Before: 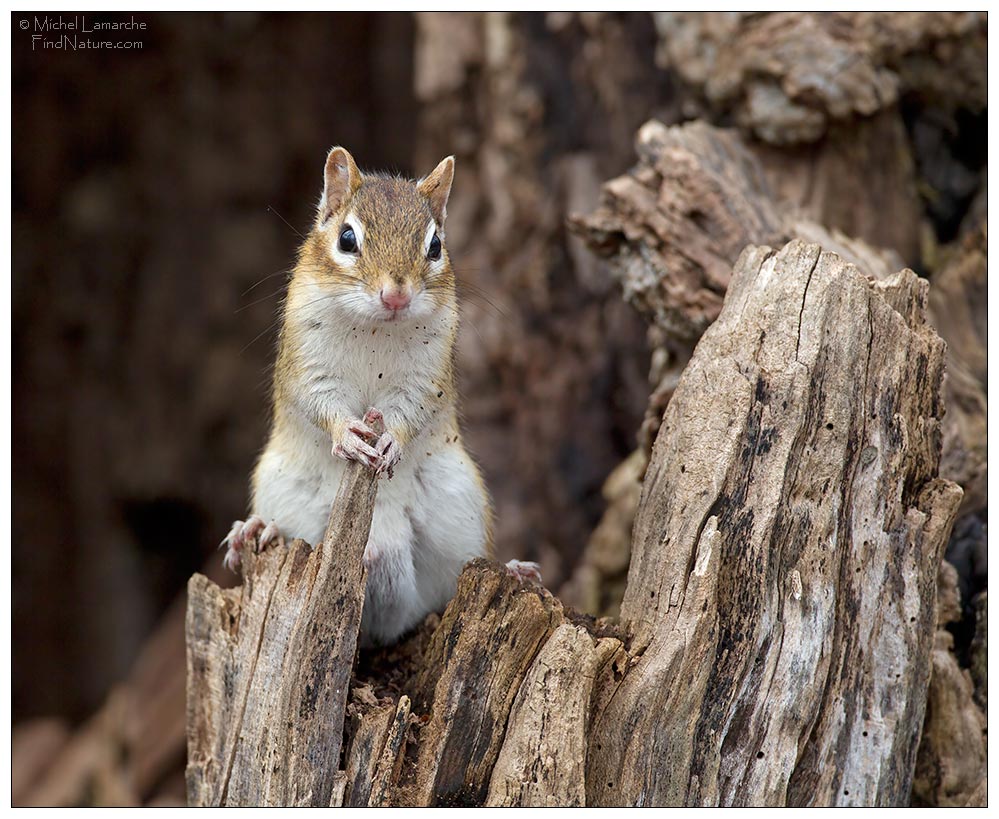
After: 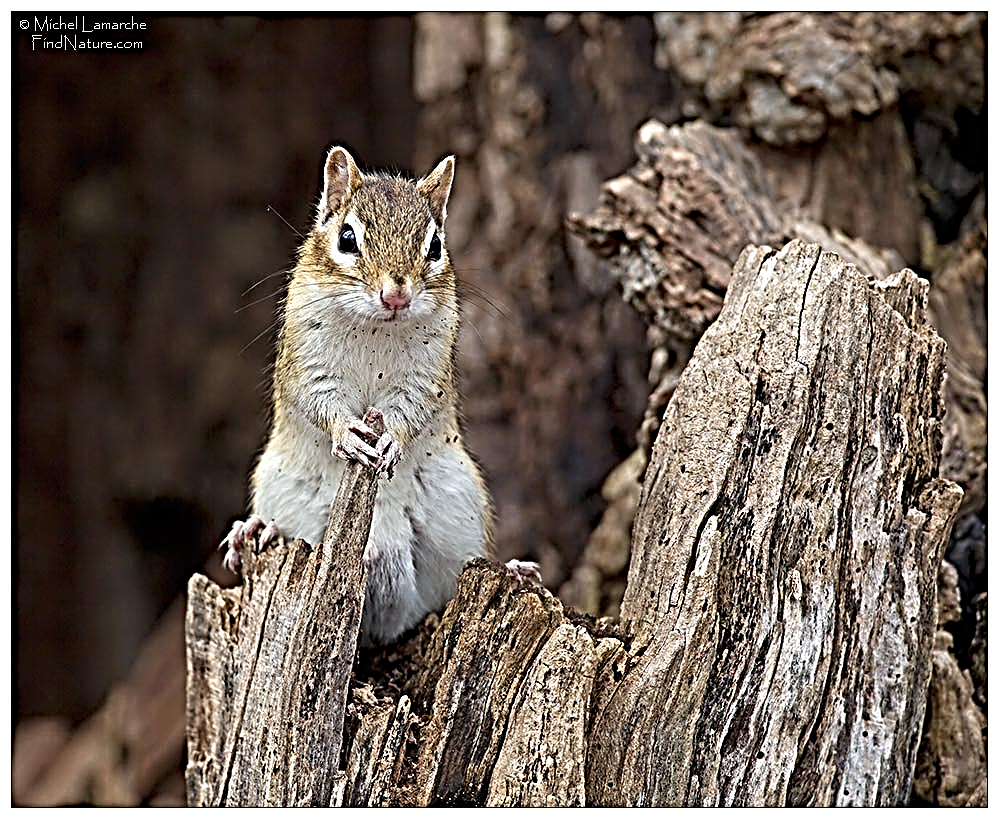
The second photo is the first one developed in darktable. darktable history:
sharpen: radius 4.005, amount 1.987
tone equalizer: on, module defaults
